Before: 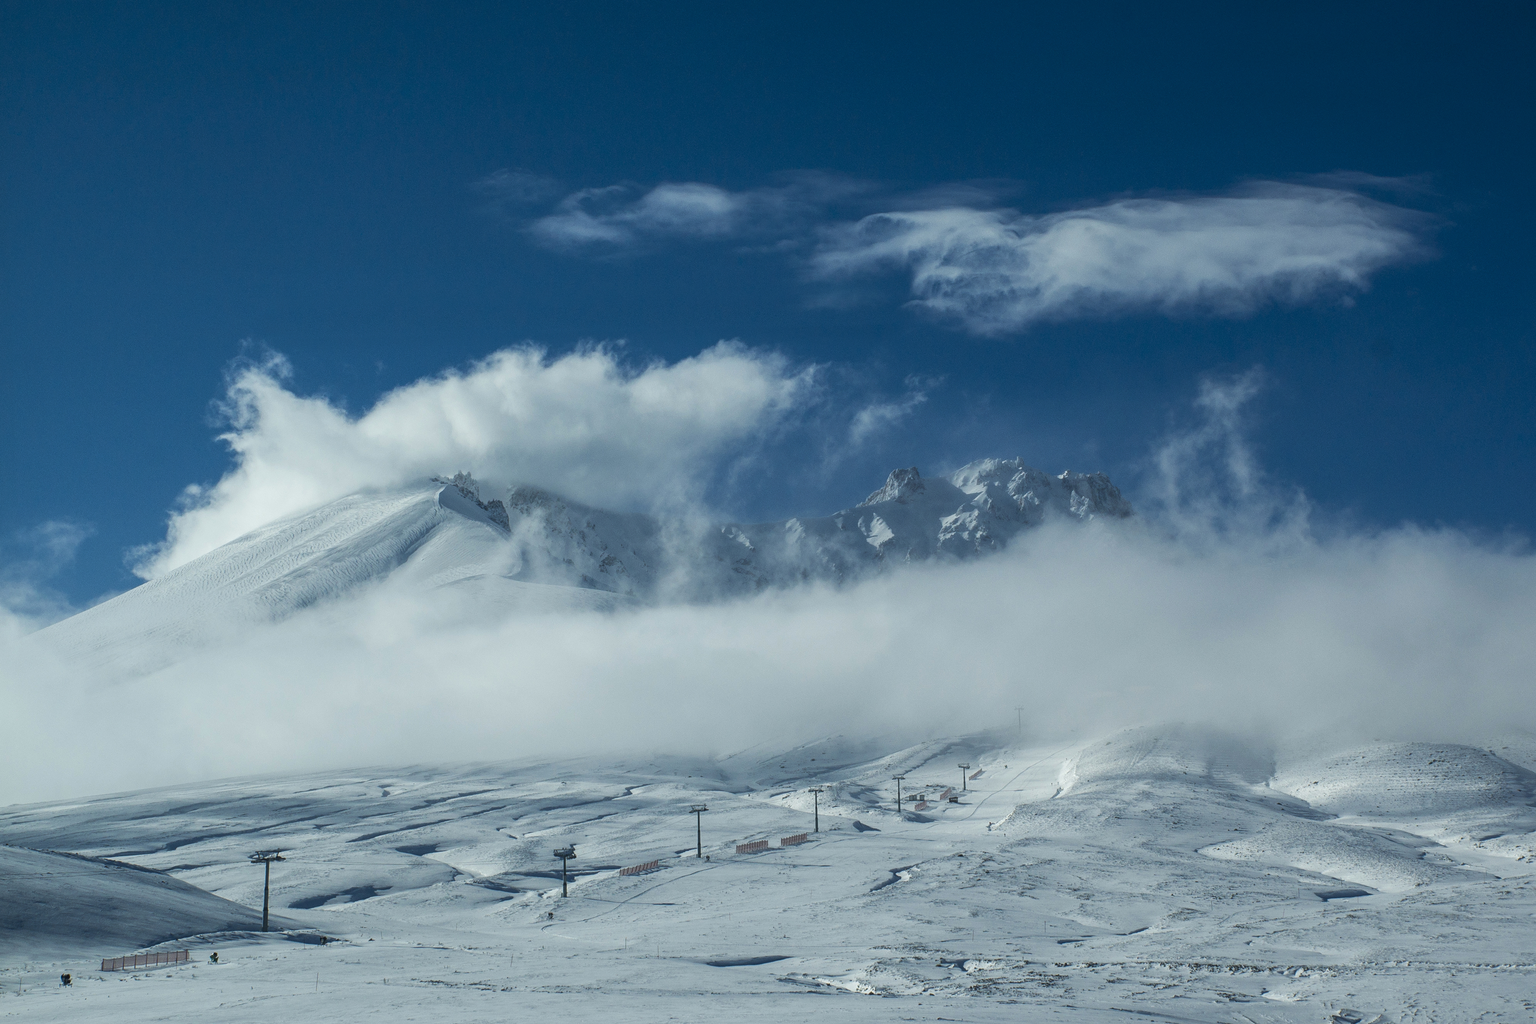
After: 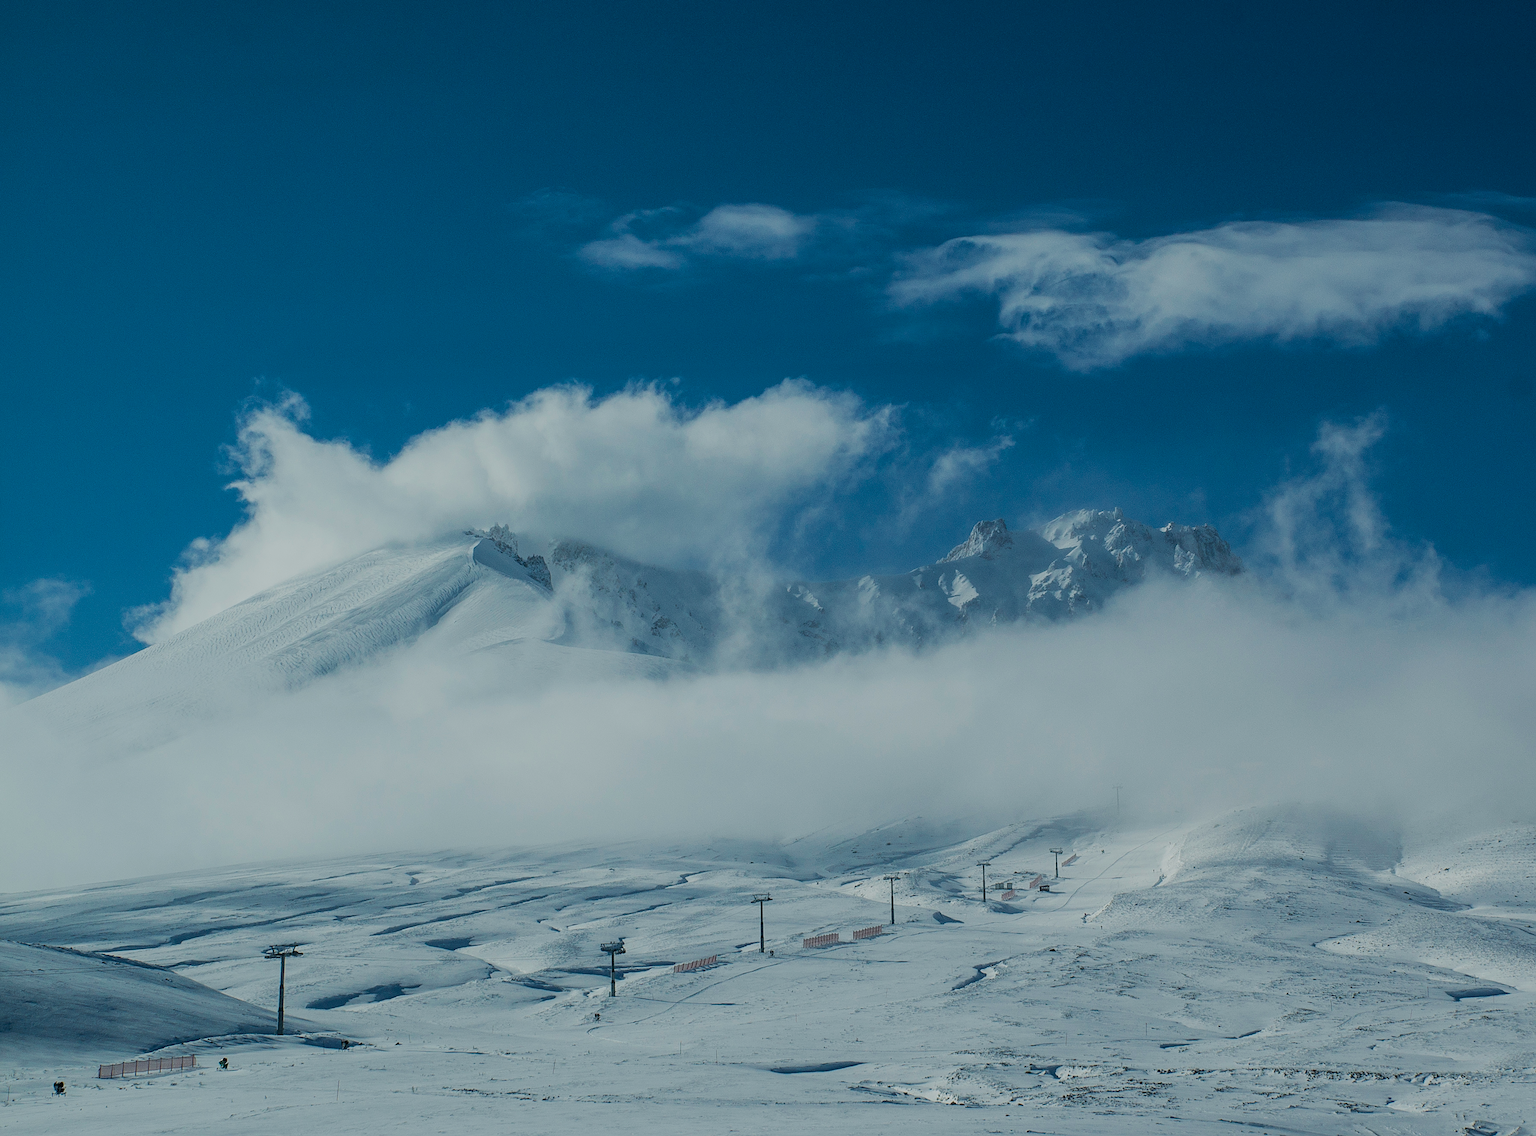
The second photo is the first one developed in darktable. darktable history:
sharpen: on, module defaults
crop and rotate: left 0.853%, right 9.076%
filmic rgb: black relative exposure -8.81 EV, white relative exposure 4.99 EV, target black luminance 0%, hardness 3.78, latitude 66.7%, contrast 0.819, highlights saturation mix 10.23%, shadows ↔ highlights balance 20.03%
